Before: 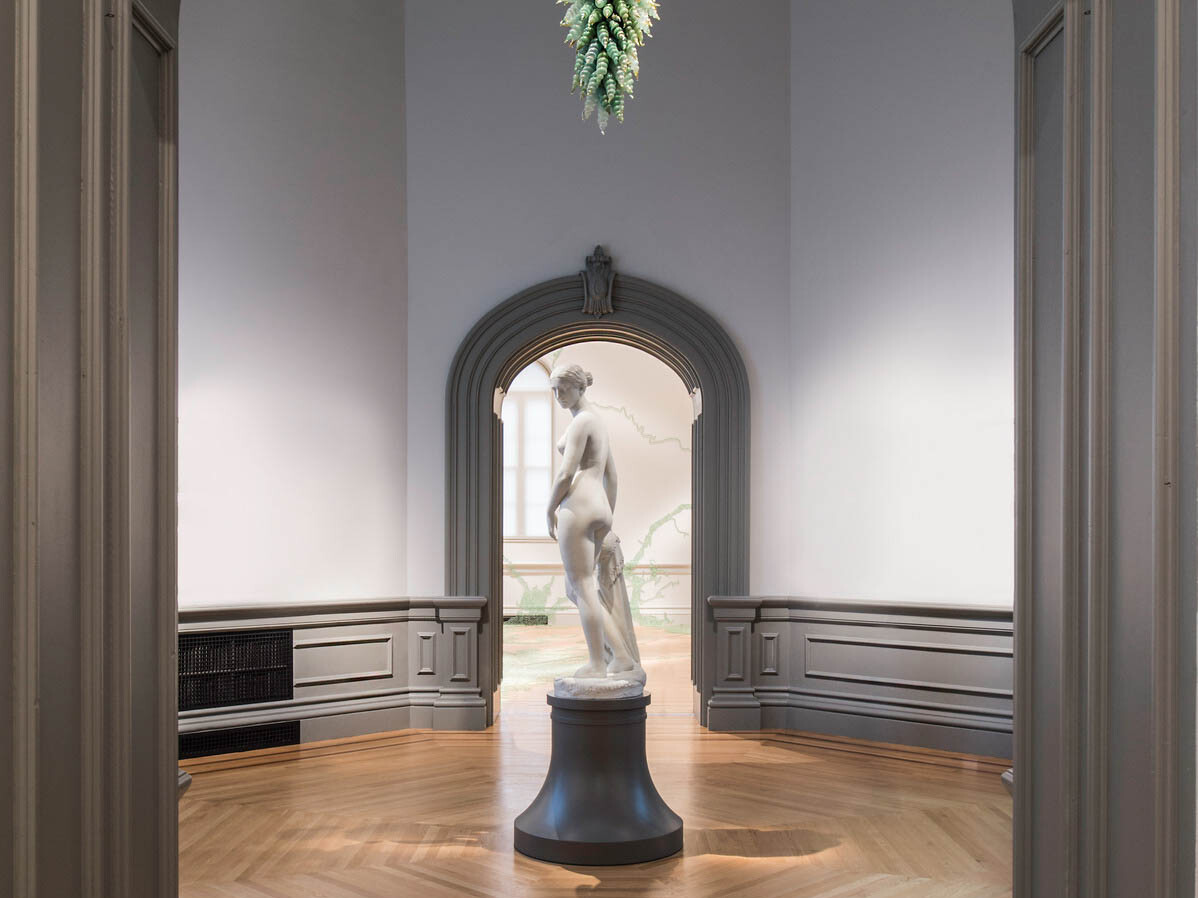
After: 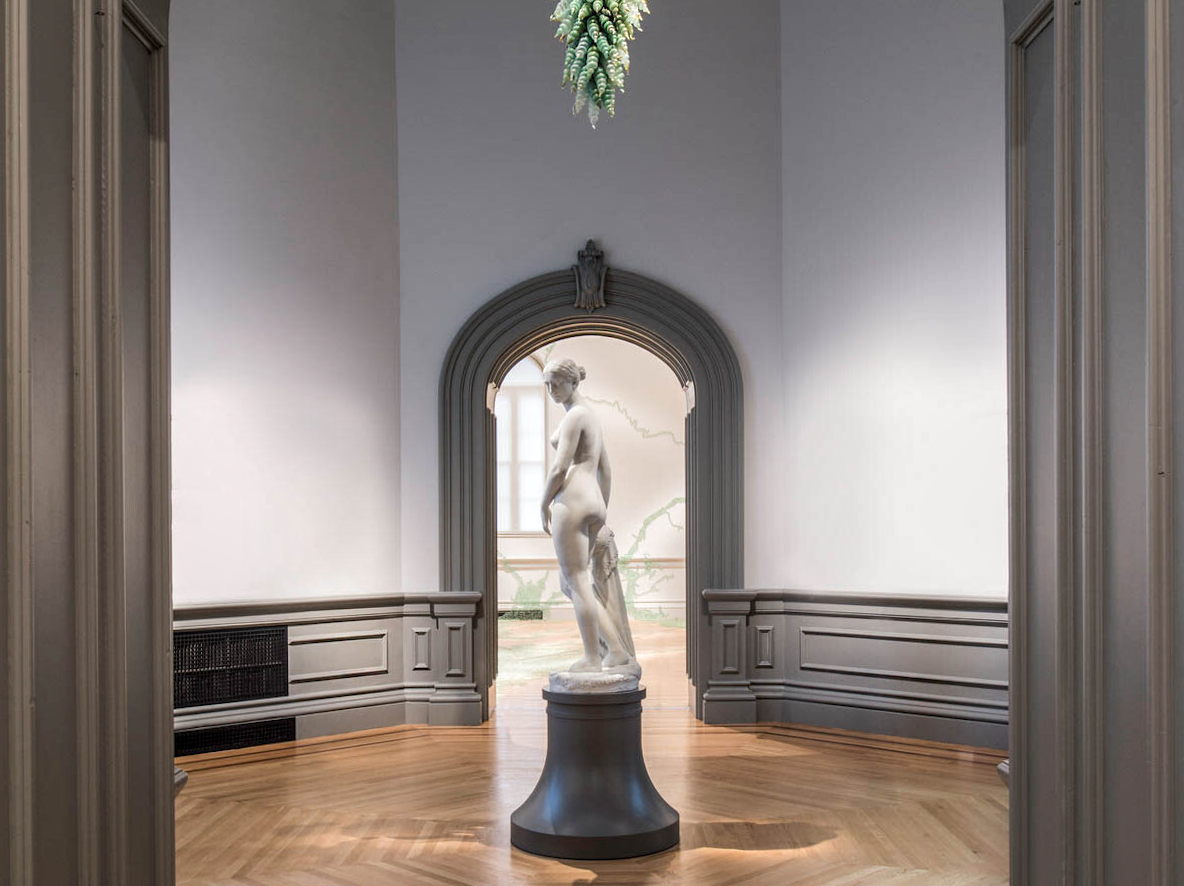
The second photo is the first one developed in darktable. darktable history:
local contrast: on, module defaults
tone equalizer: on, module defaults
white balance: red 1, blue 1
rotate and perspective: rotation -0.45°, automatic cropping original format, crop left 0.008, crop right 0.992, crop top 0.012, crop bottom 0.988
